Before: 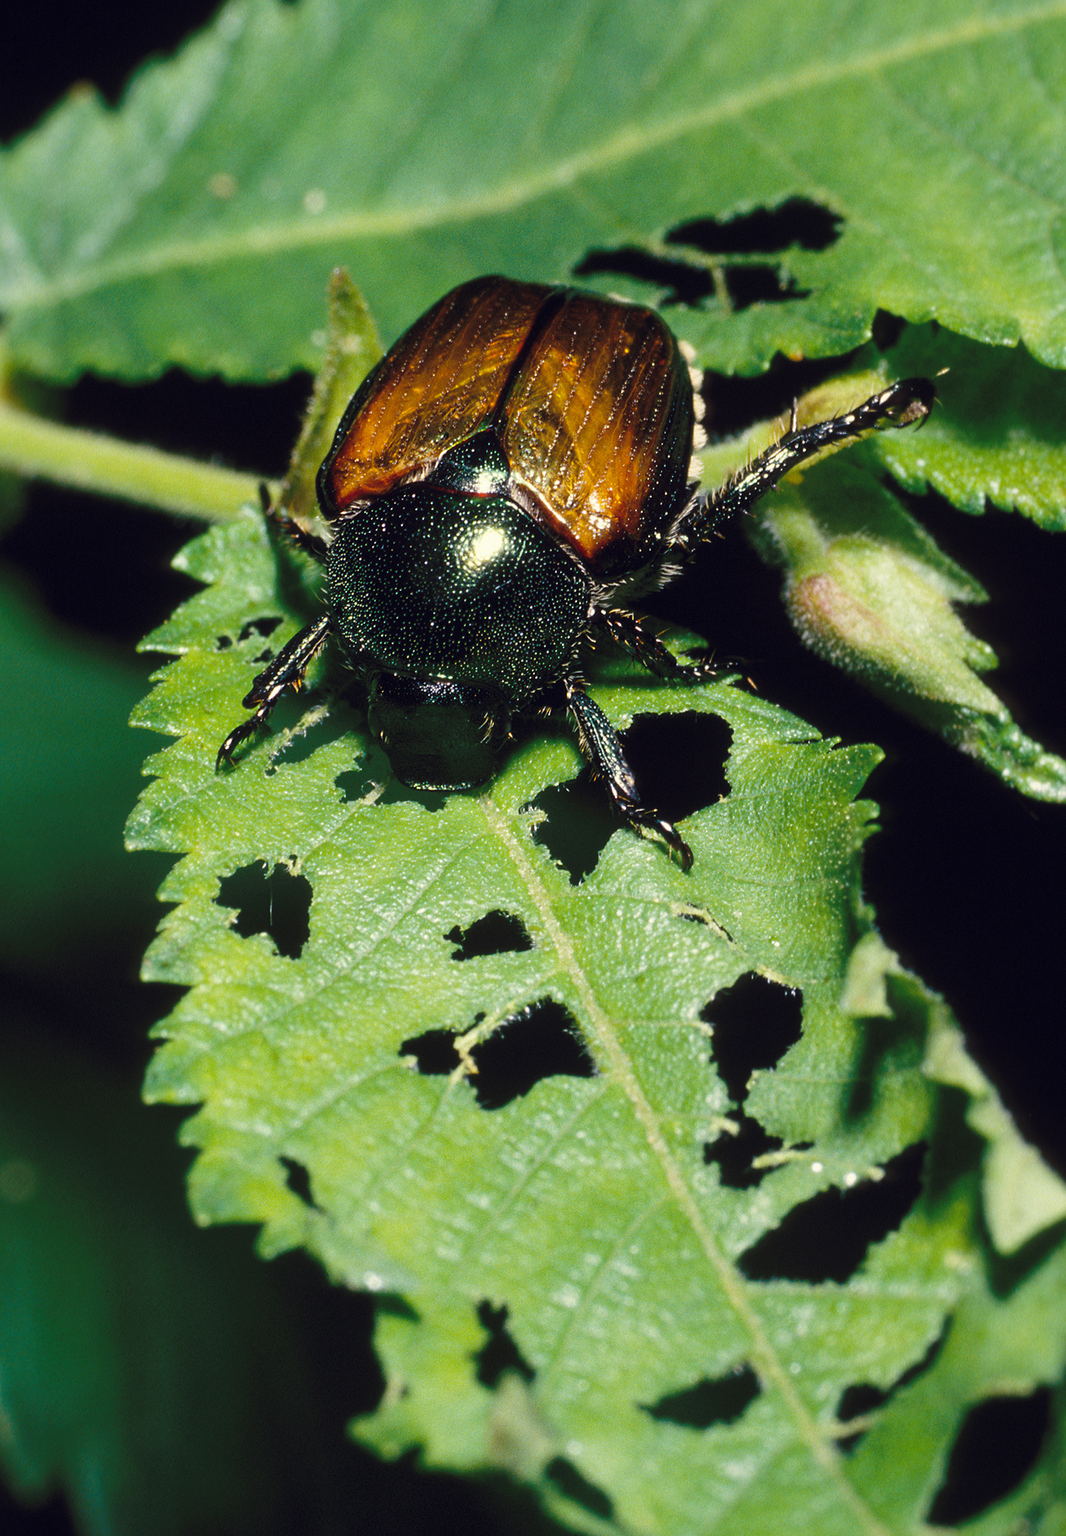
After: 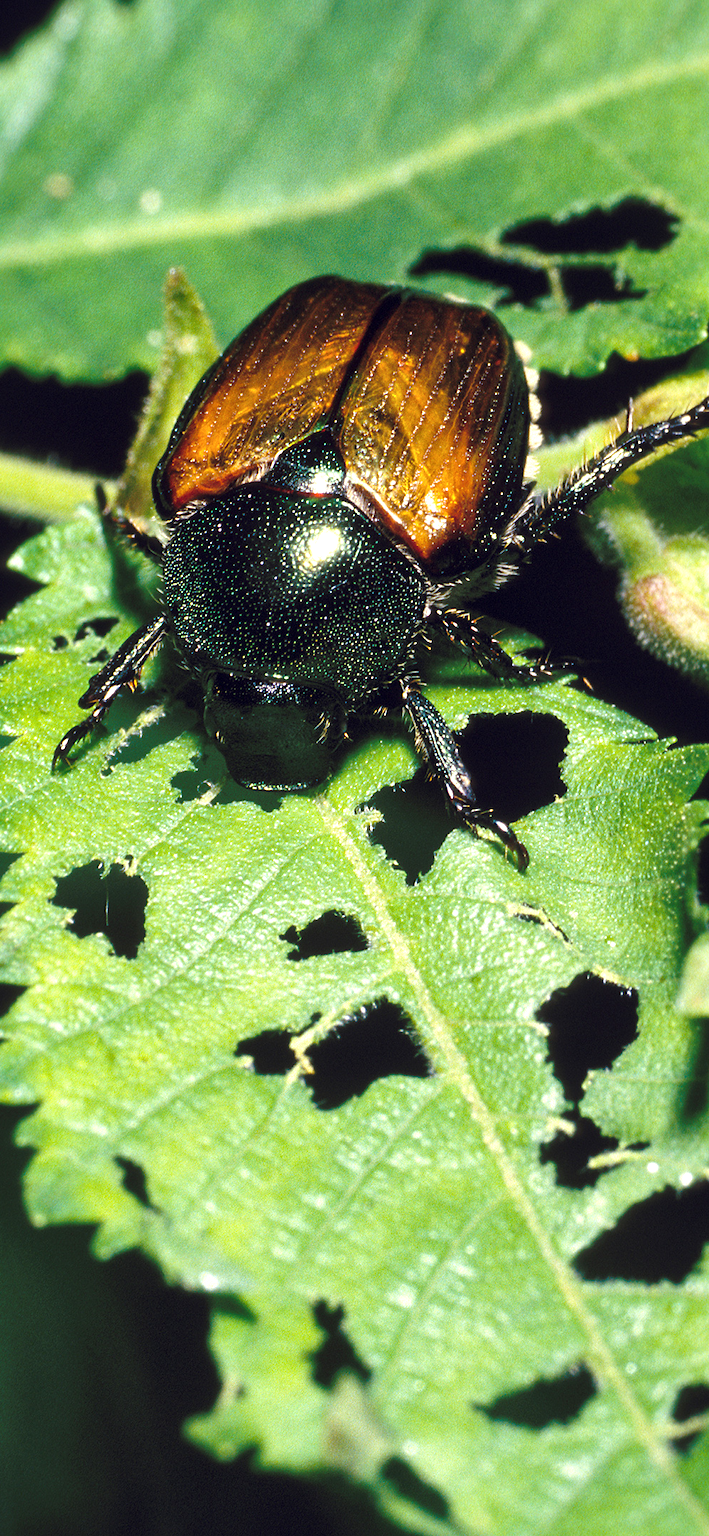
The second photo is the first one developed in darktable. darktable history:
local contrast: mode bilateral grid, contrast 20, coarseness 50, detail 130%, midtone range 0.2
crop: left 15.419%, right 17.914%
exposure: black level correction 0, exposure 0.6 EV, compensate exposure bias true, compensate highlight preservation false
